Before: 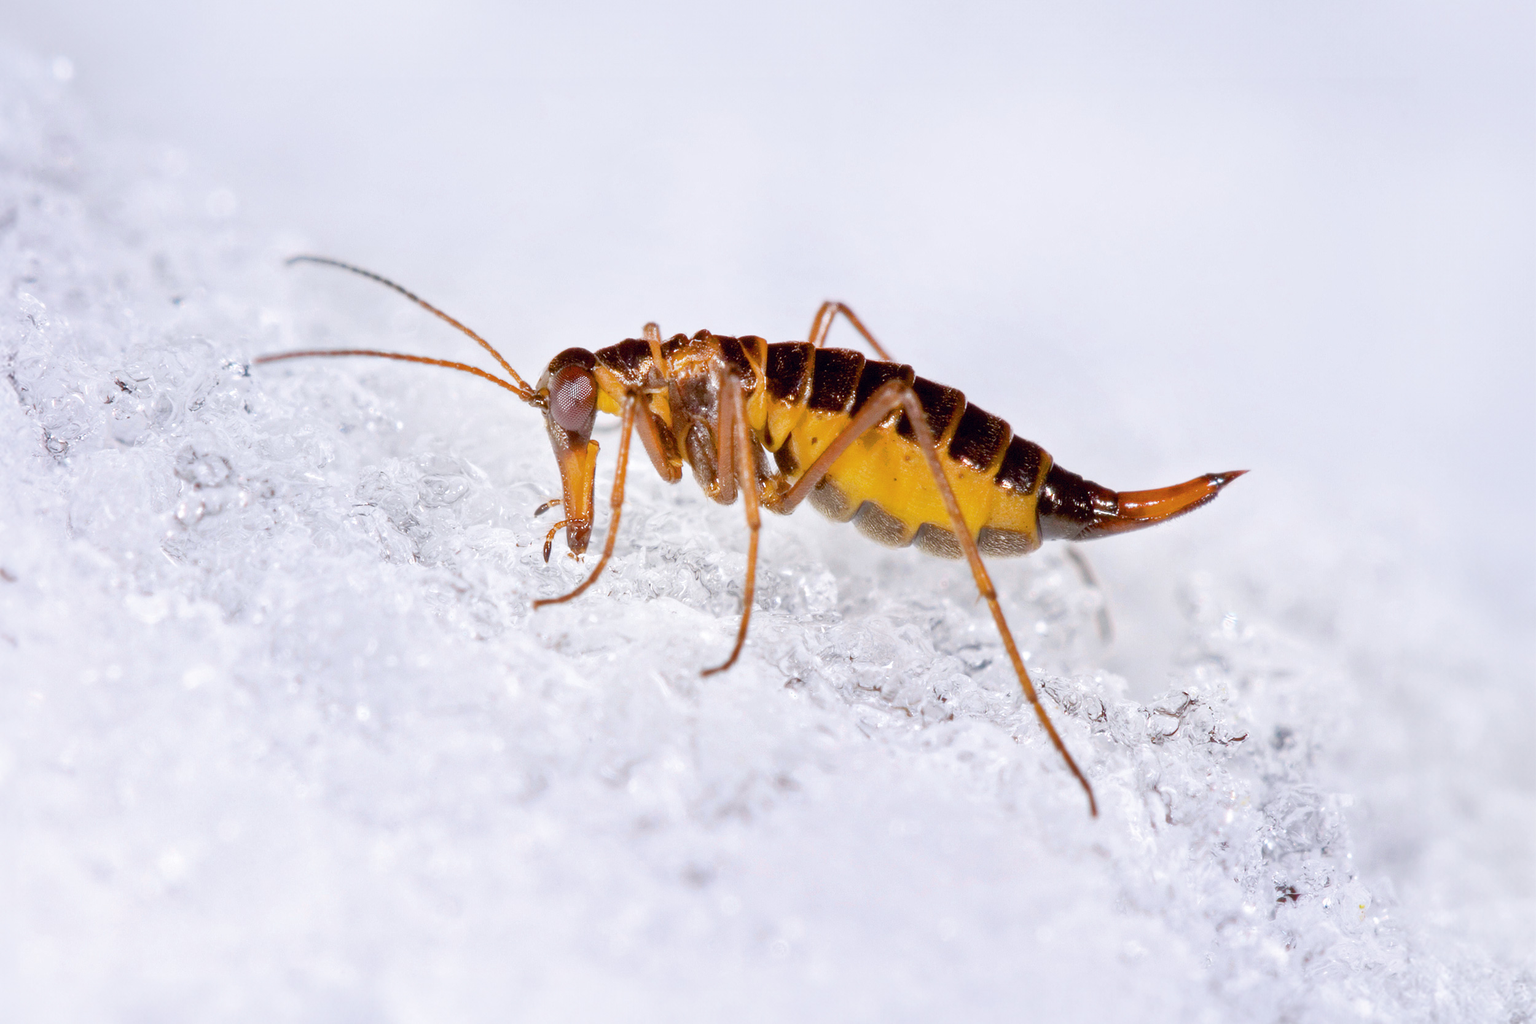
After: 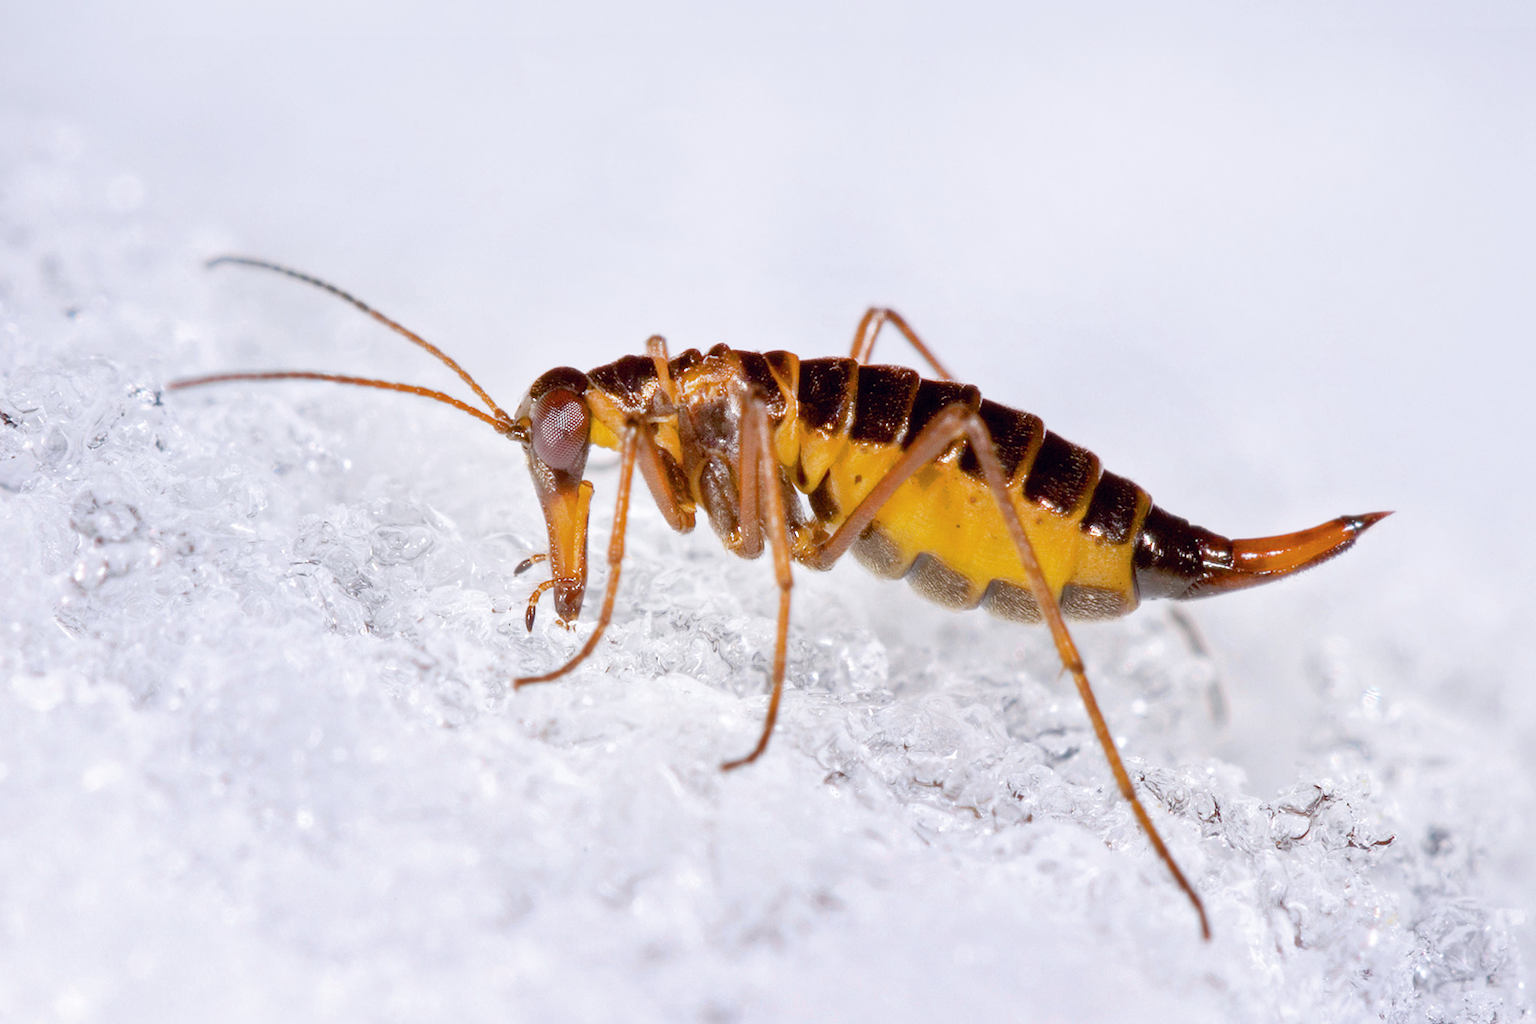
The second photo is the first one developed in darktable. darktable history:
rotate and perspective: rotation -0.45°, automatic cropping original format, crop left 0.008, crop right 0.992, crop top 0.012, crop bottom 0.988
crop and rotate: left 7.196%, top 4.574%, right 10.605%, bottom 13.178%
